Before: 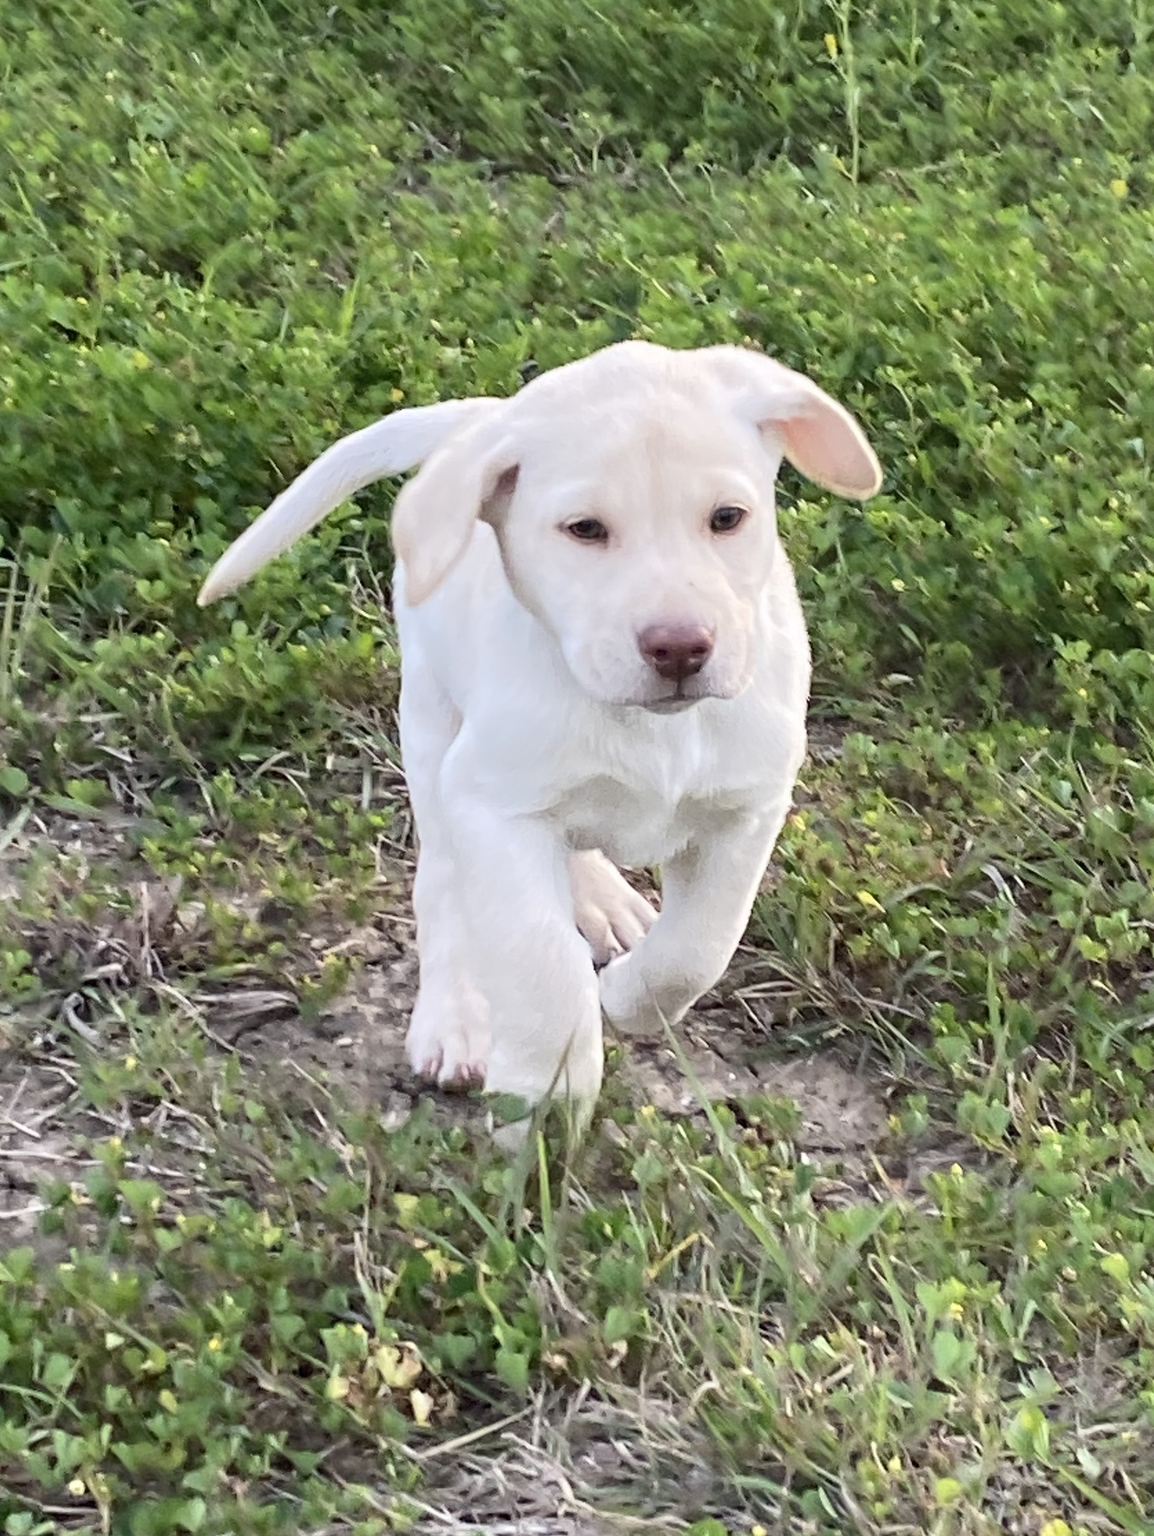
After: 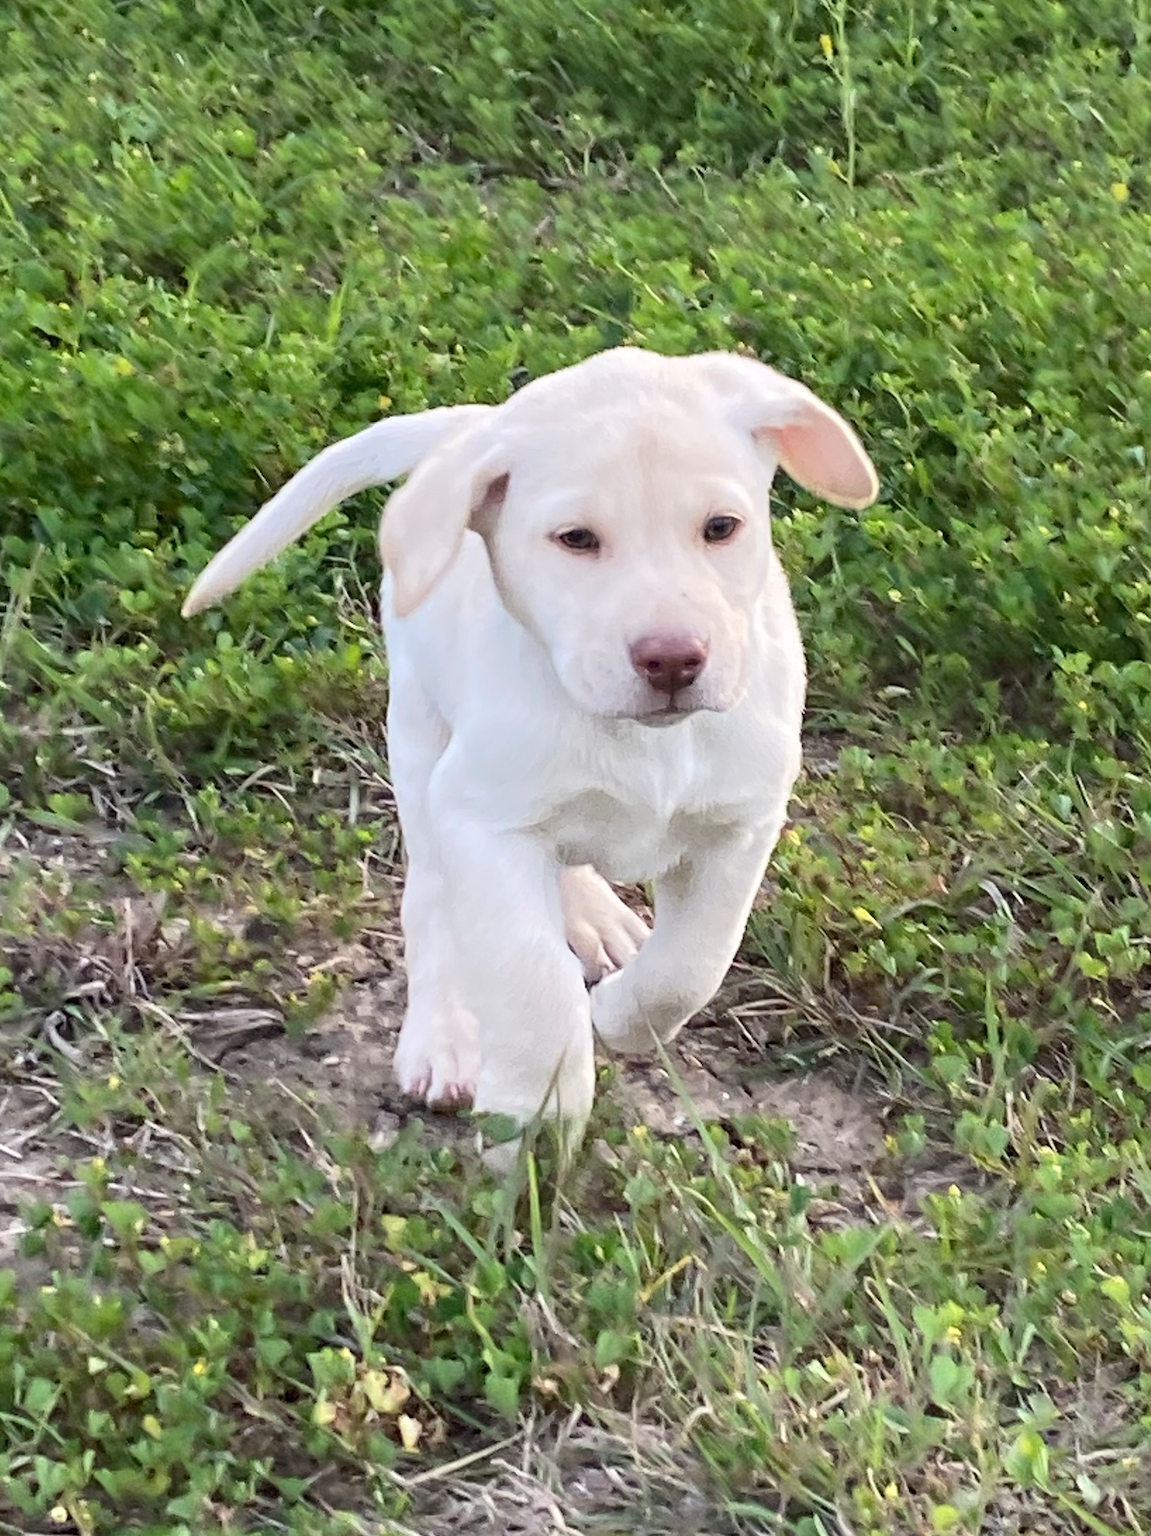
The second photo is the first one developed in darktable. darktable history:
crop: left 1.67%, right 0.28%, bottom 1.758%
